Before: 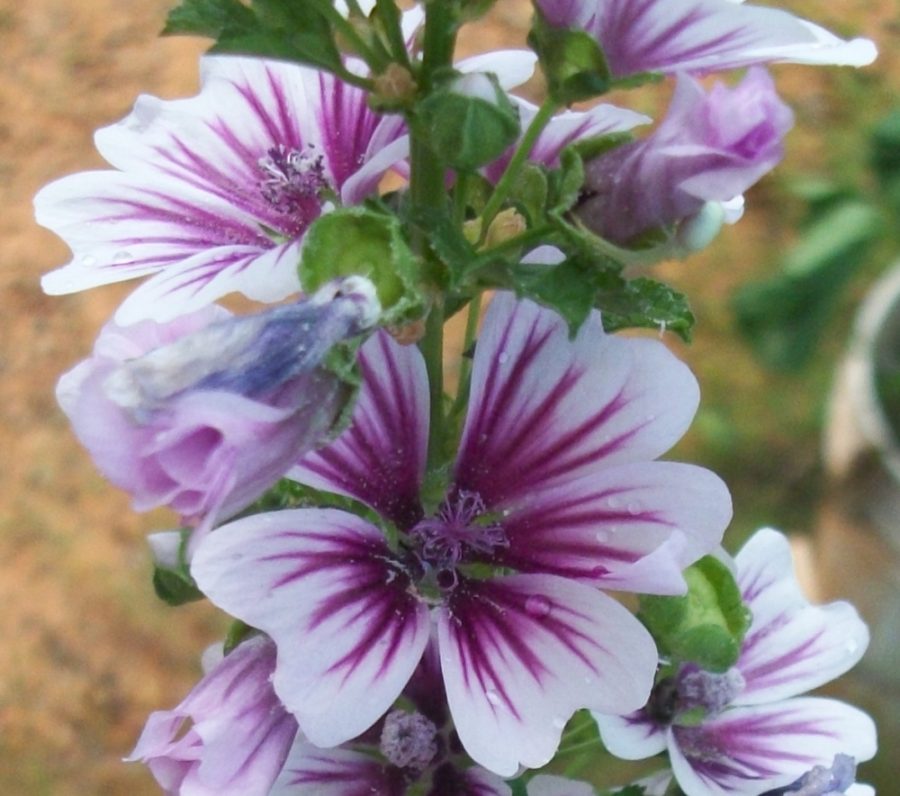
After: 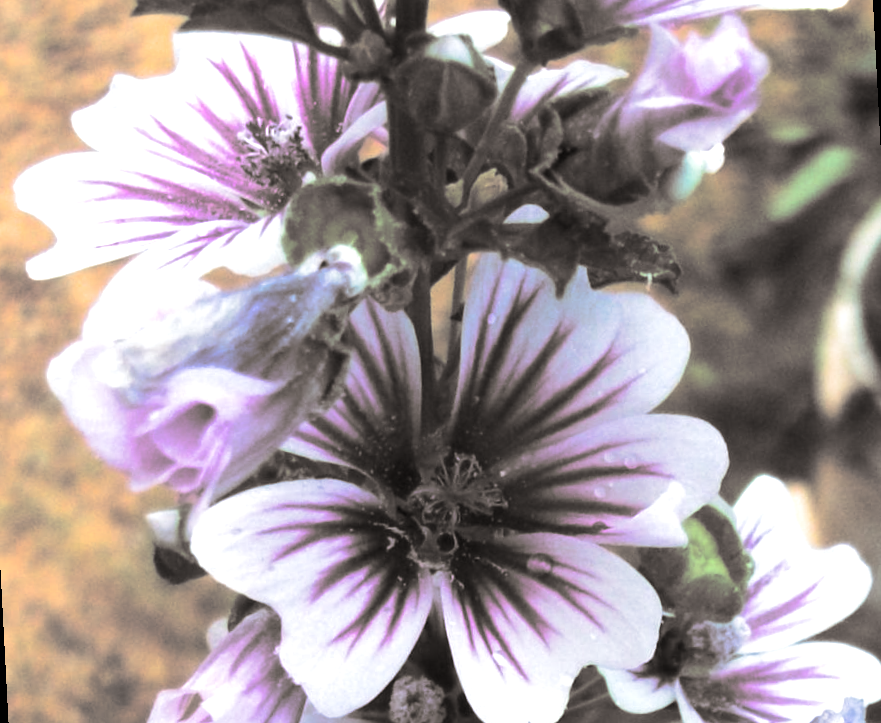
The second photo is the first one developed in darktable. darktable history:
rotate and perspective: rotation -3°, crop left 0.031, crop right 0.968, crop top 0.07, crop bottom 0.93
tone equalizer: -8 EV -0.75 EV, -7 EV -0.7 EV, -6 EV -0.6 EV, -5 EV -0.4 EV, -3 EV 0.4 EV, -2 EV 0.6 EV, -1 EV 0.7 EV, +0 EV 0.75 EV, edges refinement/feathering 500, mask exposure compensation -1.57 EV, preserve details no
split-toning: shadows › hue 26°, shadows › saturation 0.09, highlights › hue 40°, highlights › saturation 0.18, balance -63, compress 0%
contrast brightness saturation: contrast 0.04, saturation 0.16
